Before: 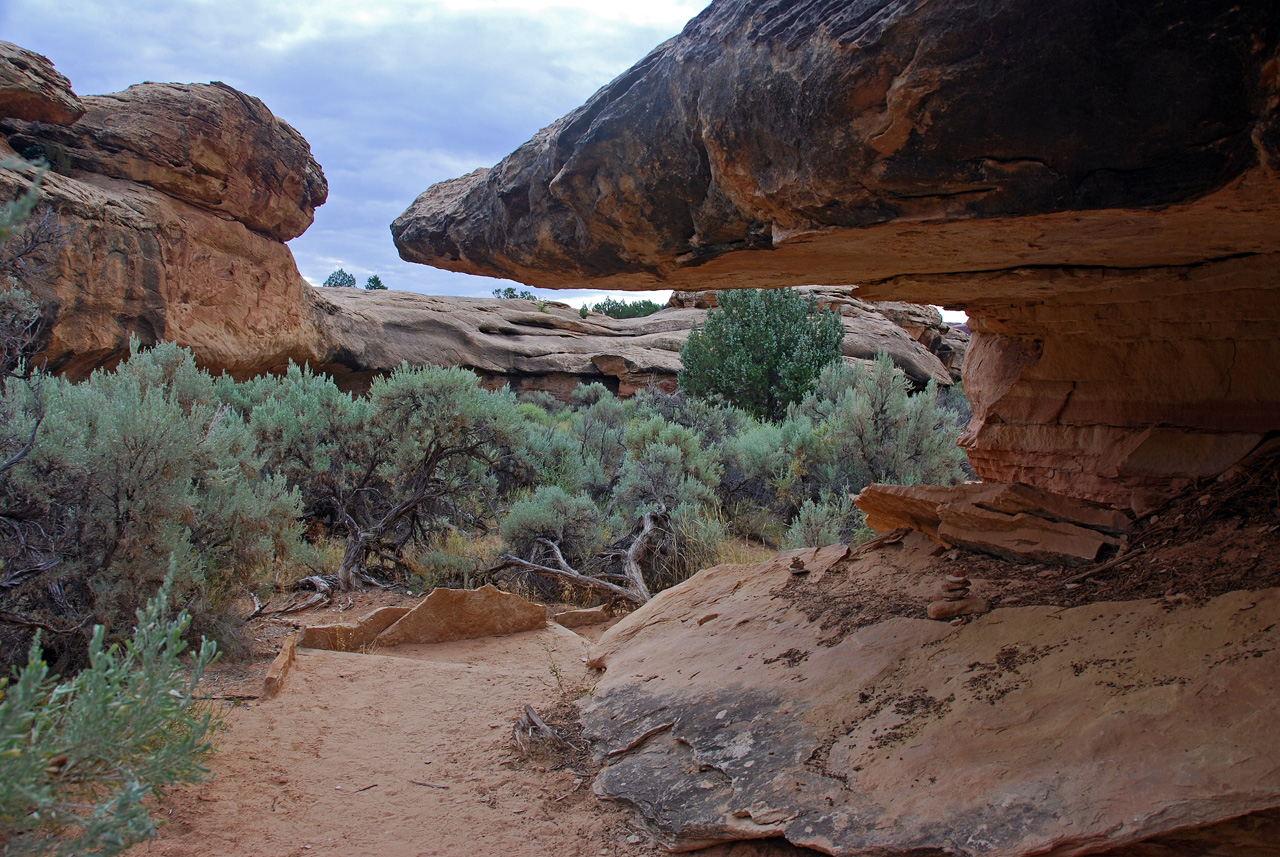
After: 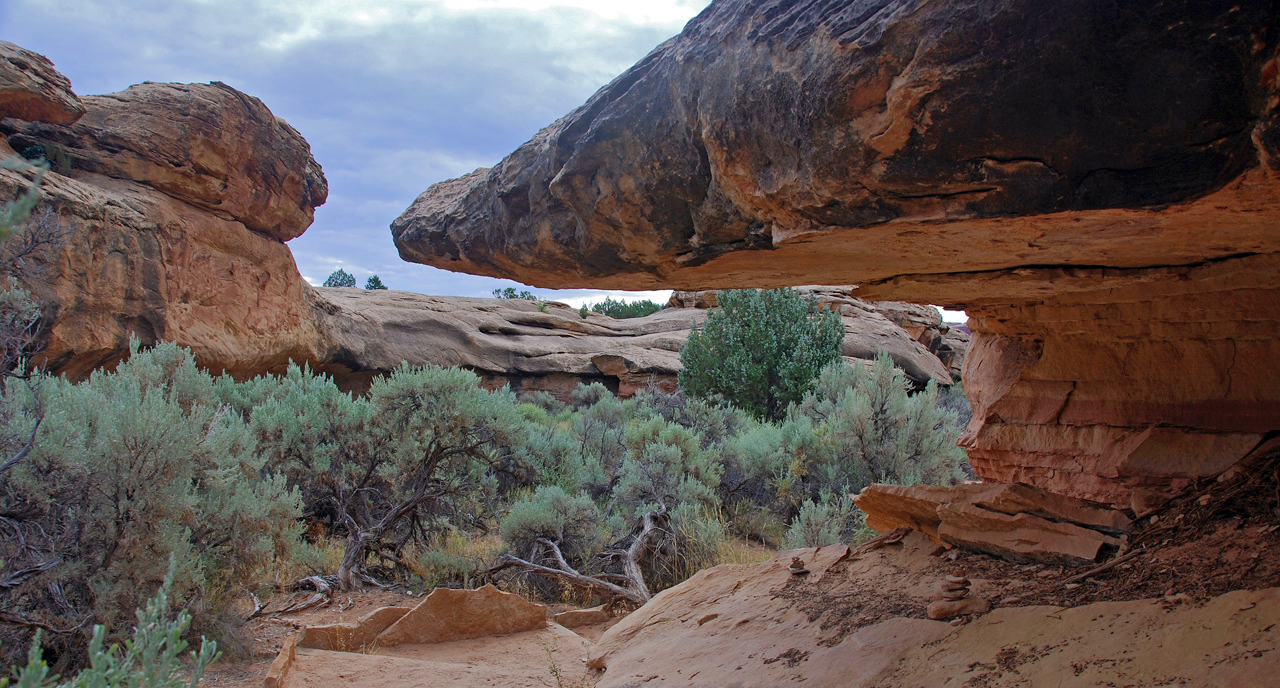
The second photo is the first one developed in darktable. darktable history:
crop: bottom 19.69%
shadows and highlights: highlights color adjustment 0.52%
